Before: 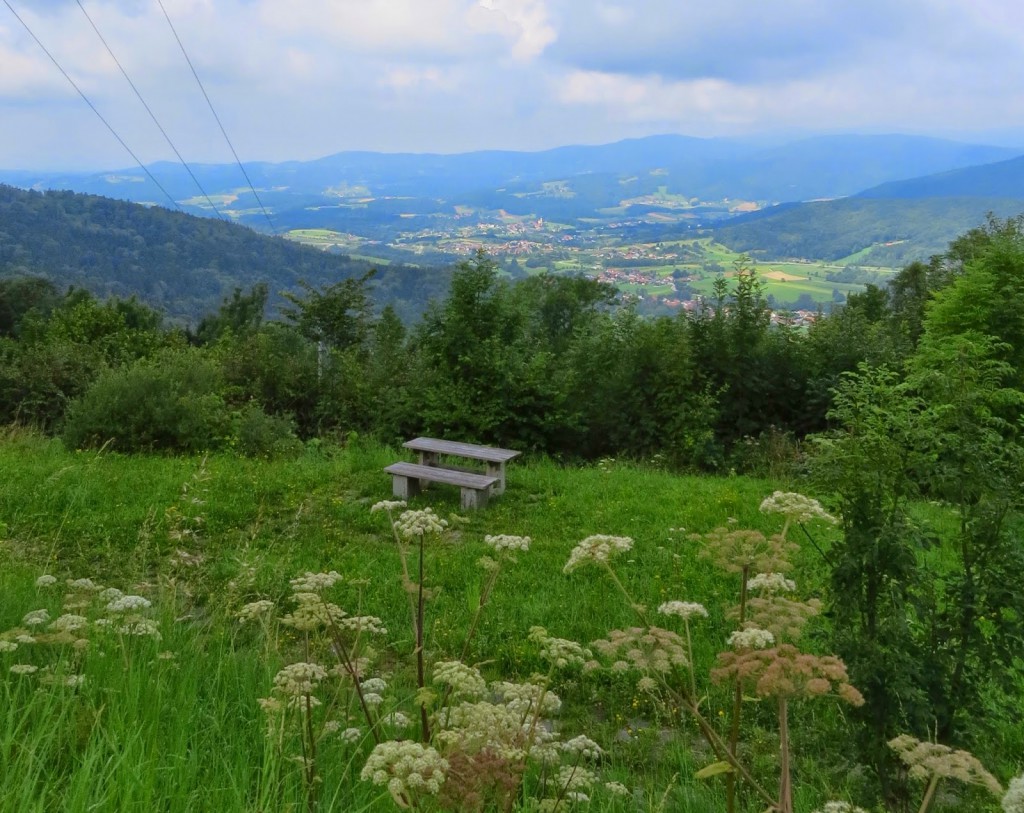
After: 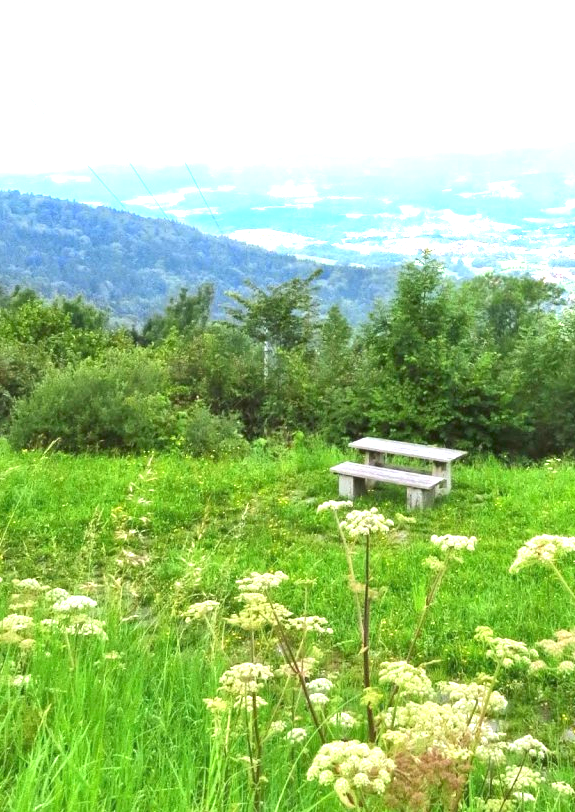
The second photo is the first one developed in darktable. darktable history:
color calibration: illuminant same as pipeline (D50), adaptation none (bypass), x 0.332, y 0.334, temperature 5023.06 K
crop: left 5.287%, right 38.495%
exposure: black level correction 0, exposure 2.111 EV, compensate highlight preservation false
